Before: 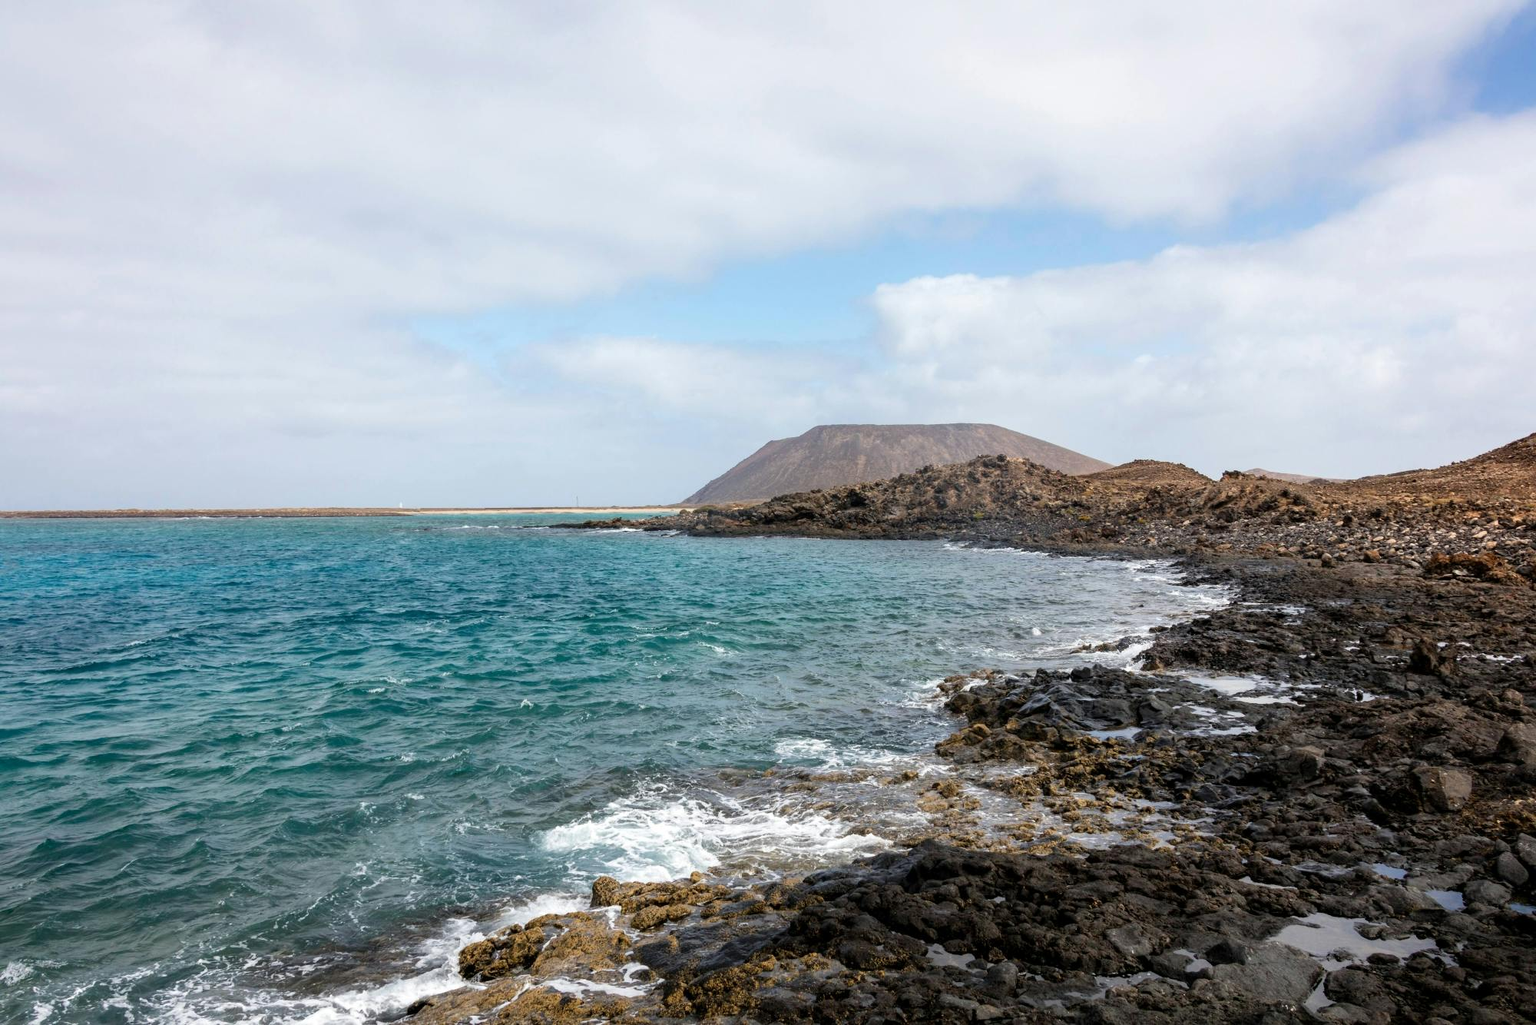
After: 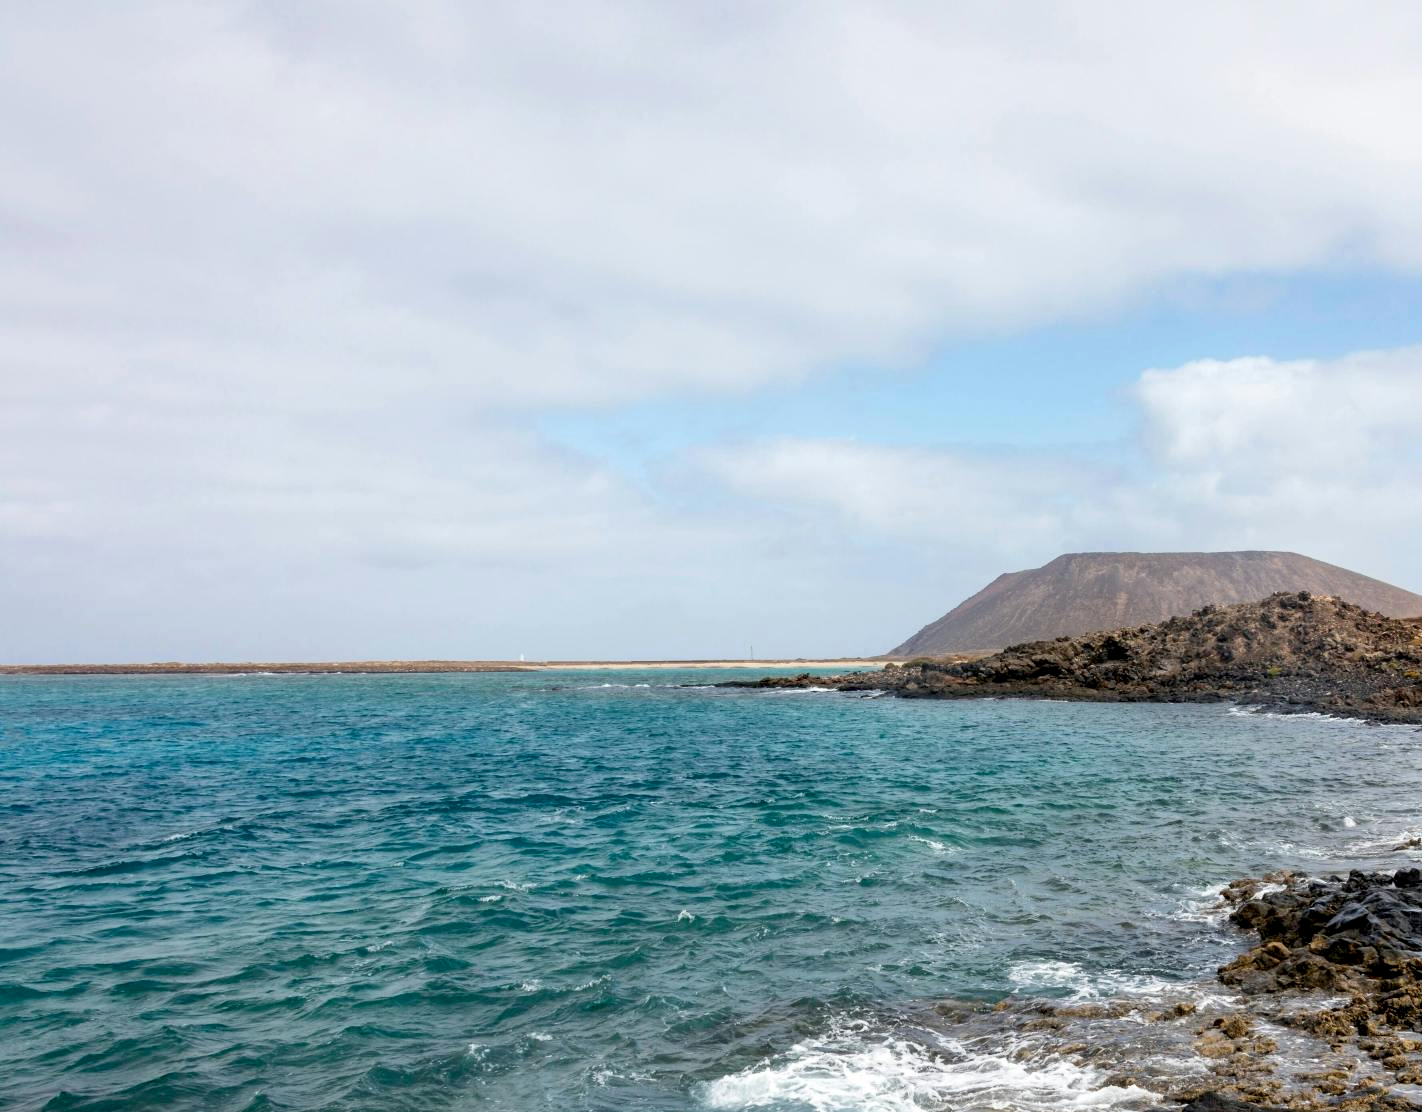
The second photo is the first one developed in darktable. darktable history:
exposure: black level correction 0.009, compensate highlight preservation false
crop: right 28.885%, bottom 16.626%
